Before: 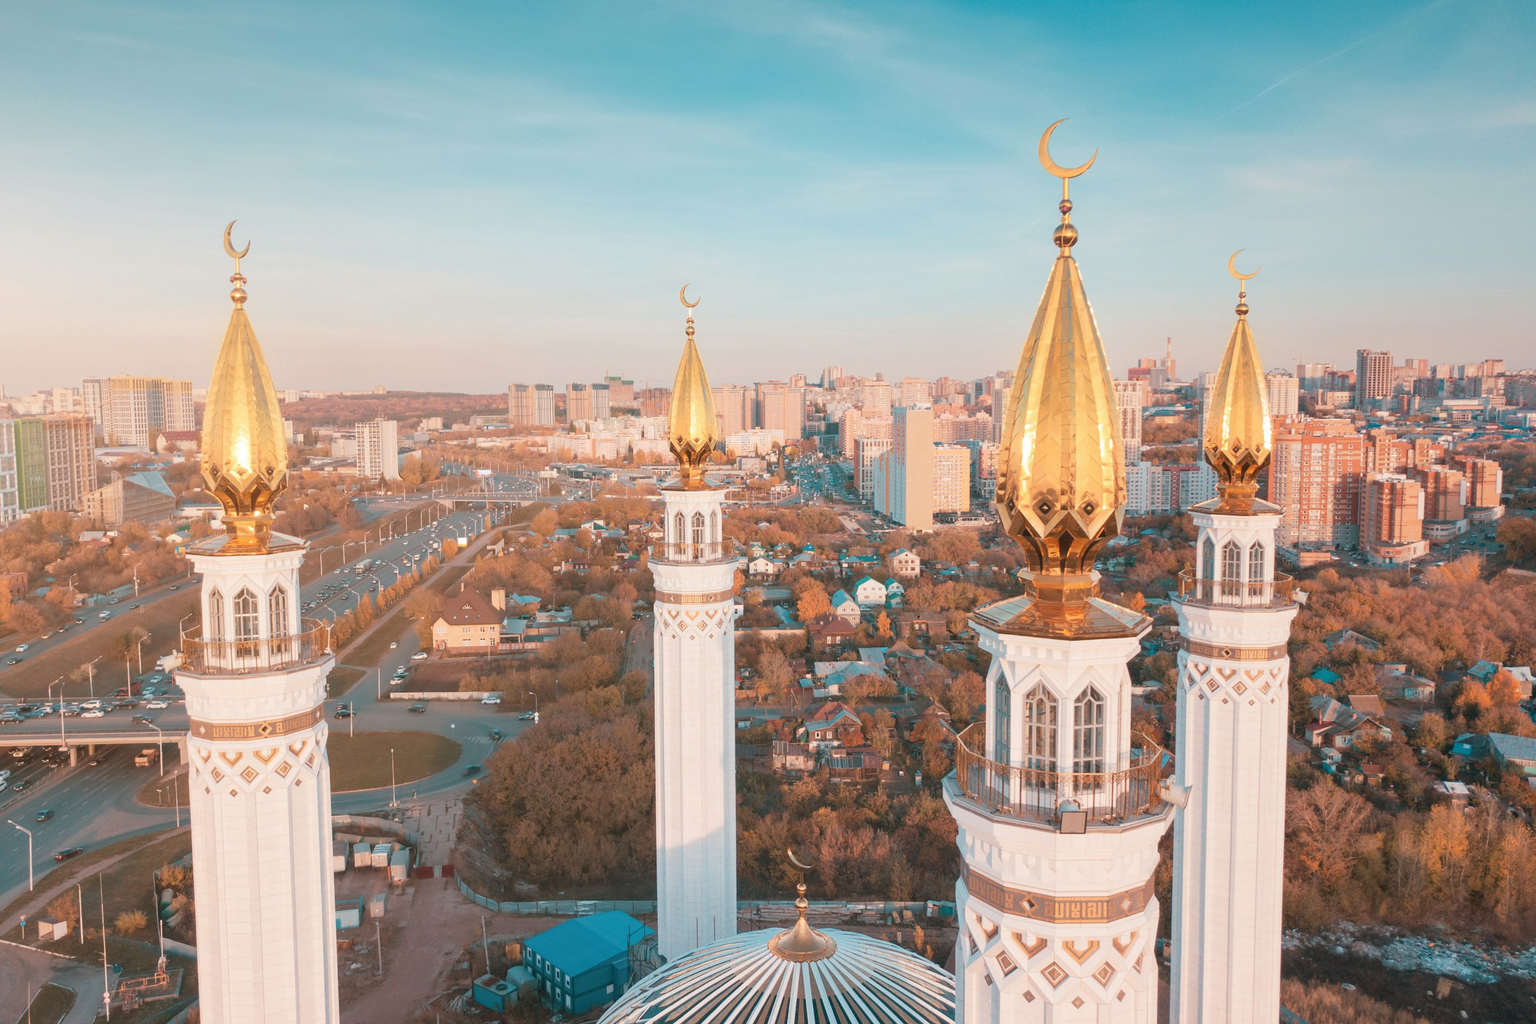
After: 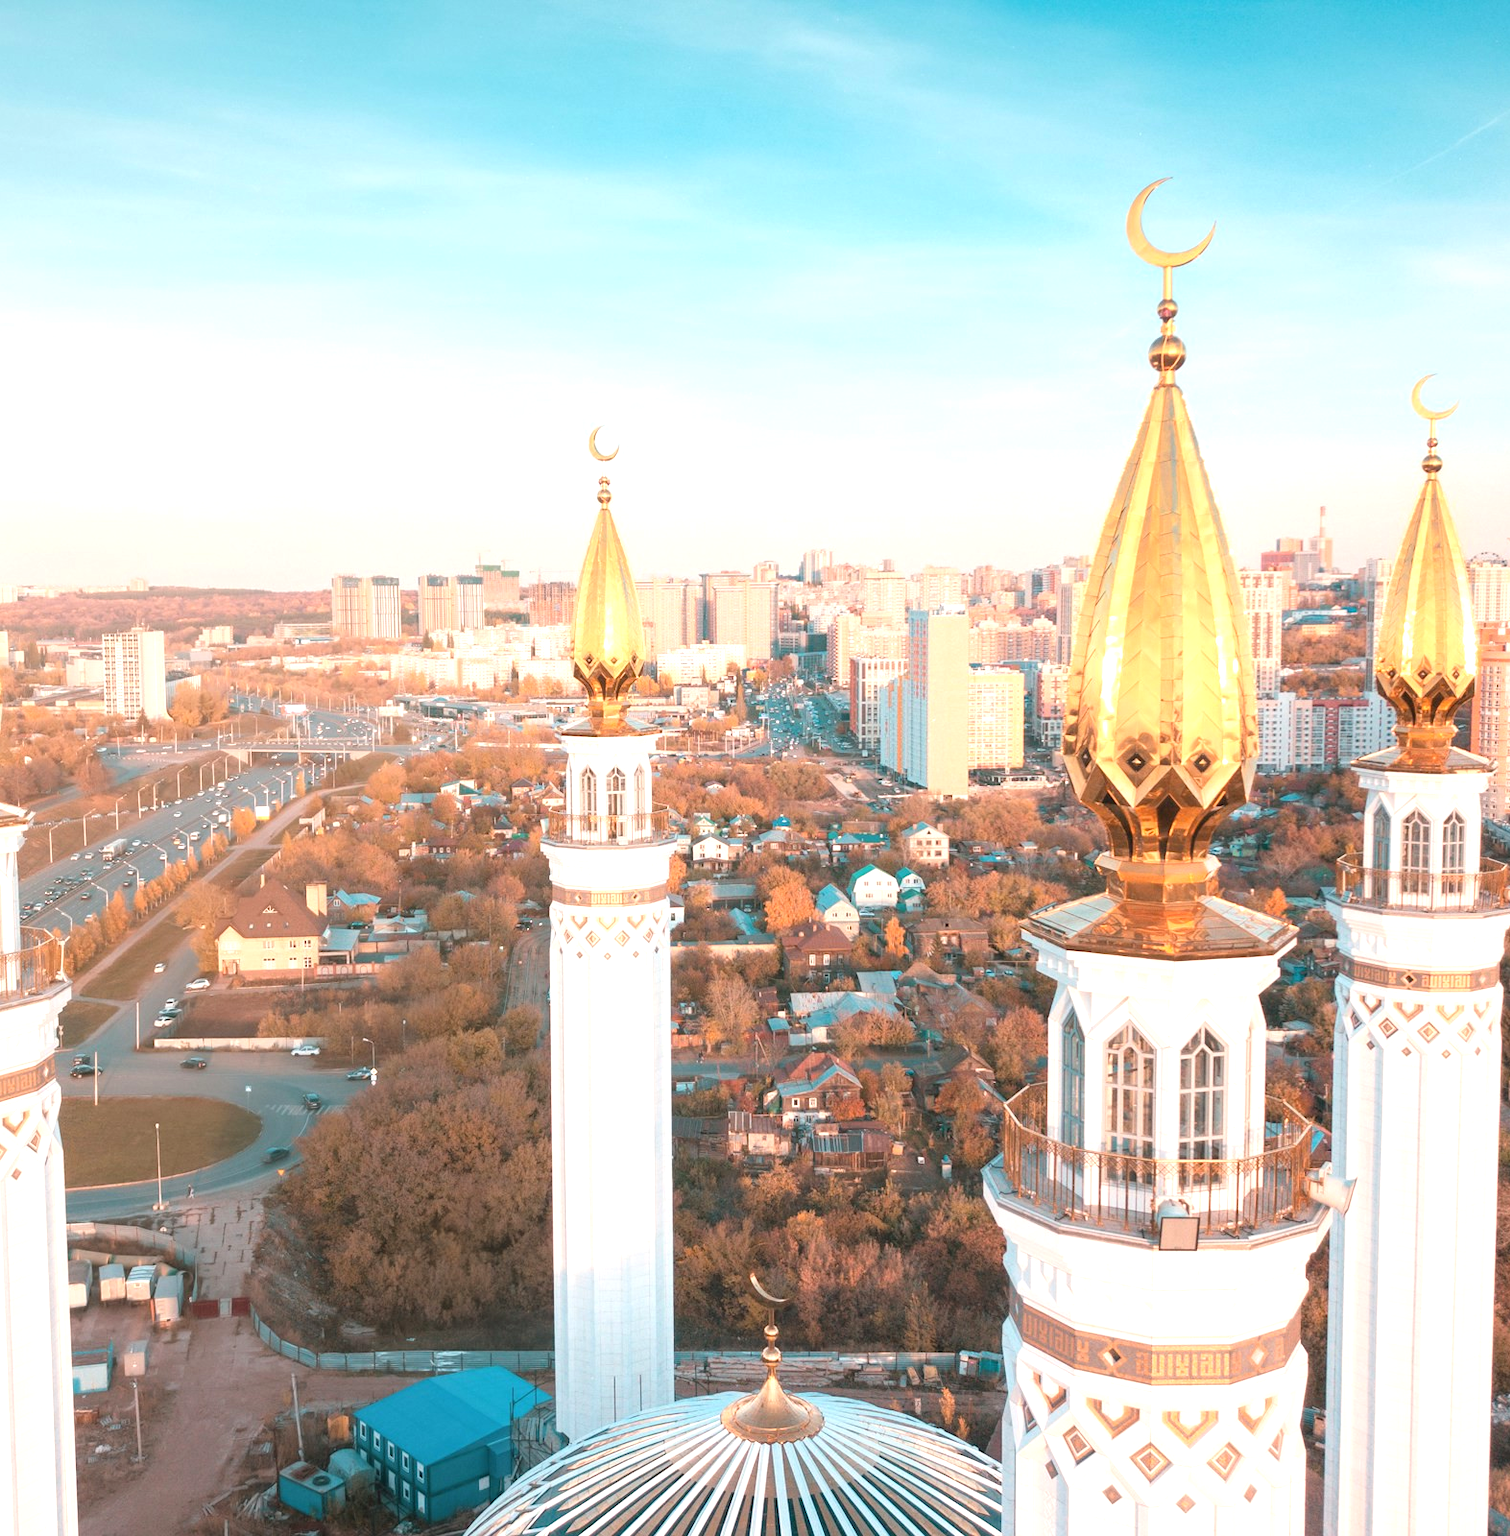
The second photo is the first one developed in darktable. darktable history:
crop and rotate: left 18.748%, right 15.699%
tone equalizer: -8 EV -0.722 EV, -7 EV -0.673 EV, -6 EV -0.582 EV, -5 EV -0.377 EV, -3 EV 0.401 EV, -2 EV 0.6 EV, -1 EV 0.694 EV, +0 EV 0.758 EV
